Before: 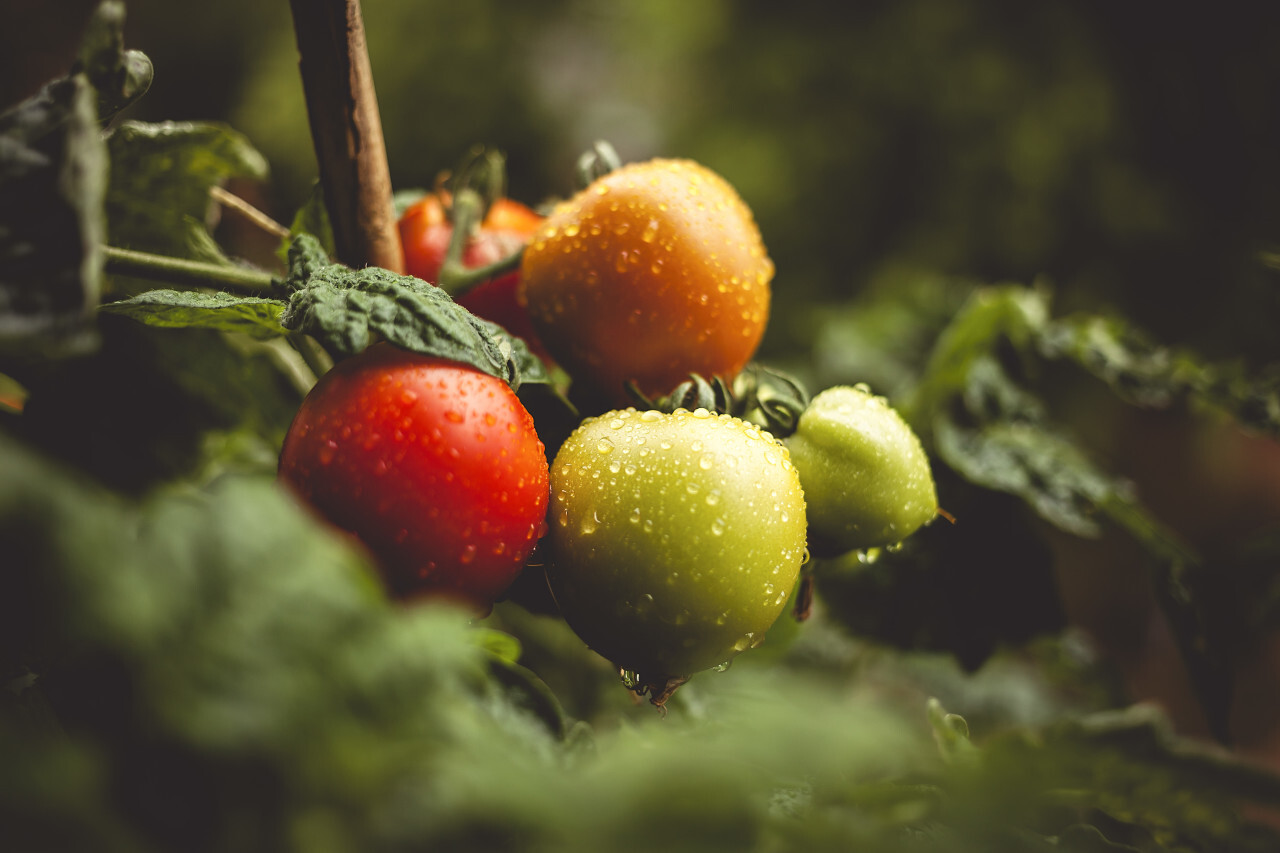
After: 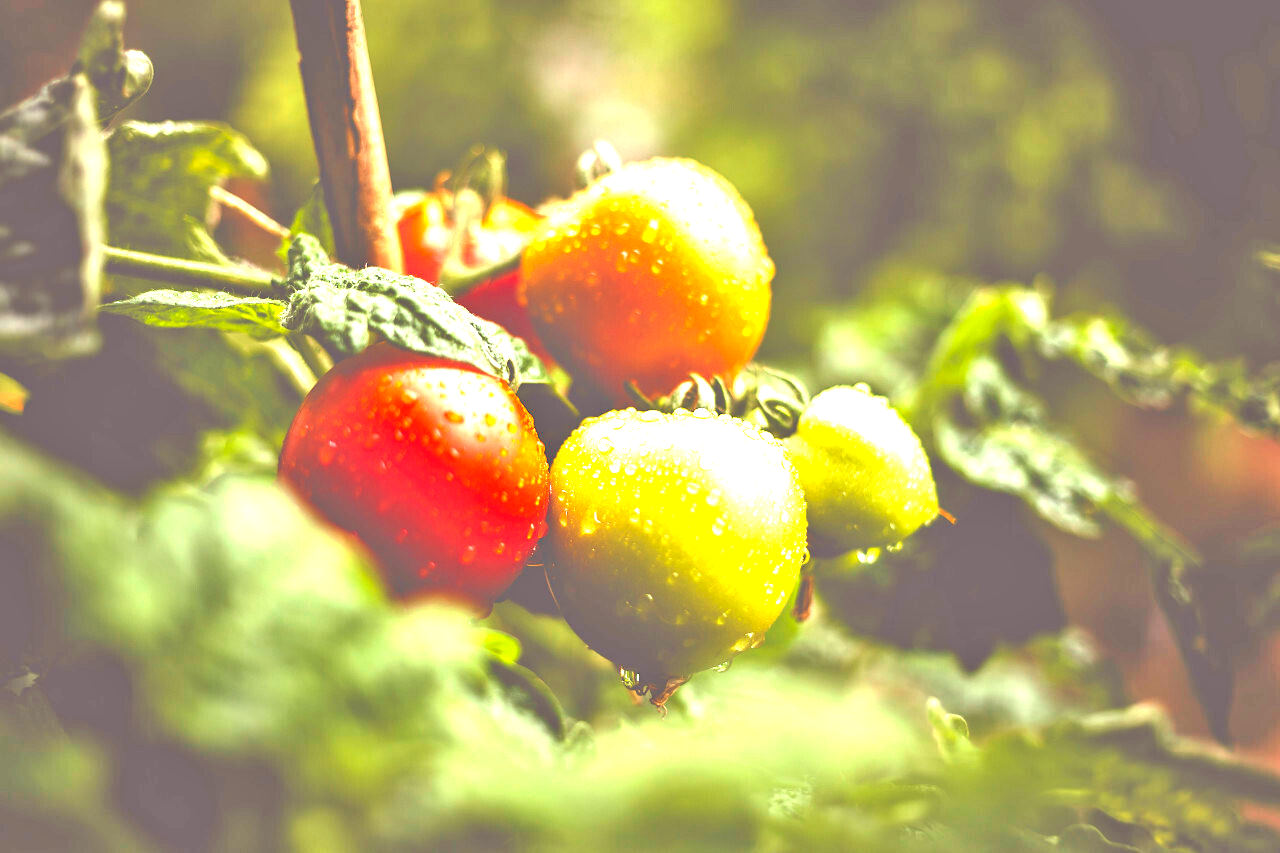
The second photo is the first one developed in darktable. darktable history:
exposure: black level correction 0, exposure 1.45 EV, compensate exposure bias true, compensate highlight preservation false
tone equalizer: -7 EV 0.15 EV, -6 EV 0.6 EV, -5 EV 1.15 EV, -4 EV 1.33 EV, -3 EV 1.15 EV, -2 EV 0.6 EV, -1 EV 0.15 EV, mask exposure compensation -0.5 EV
